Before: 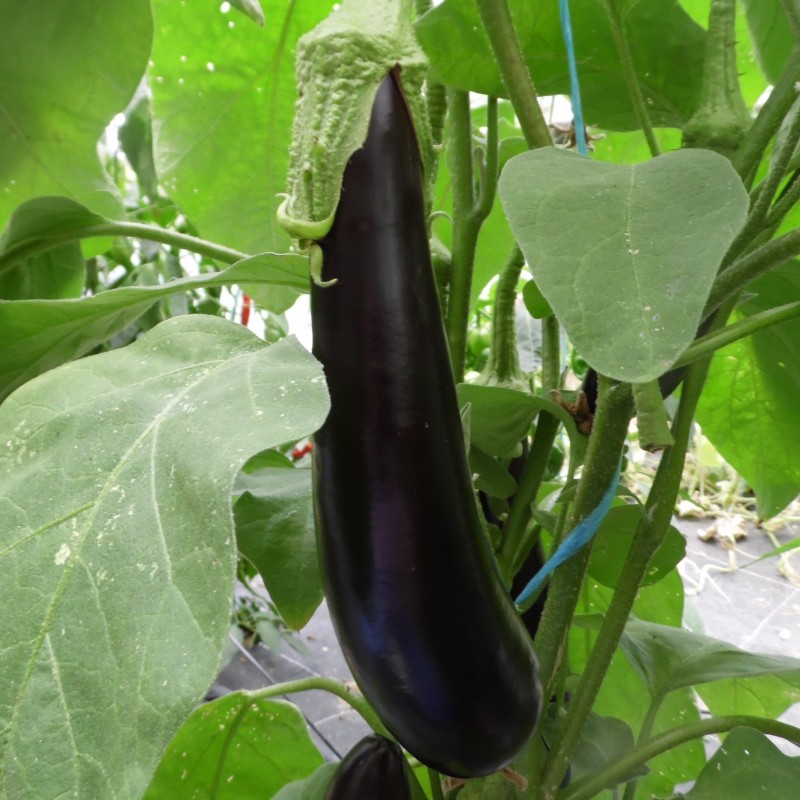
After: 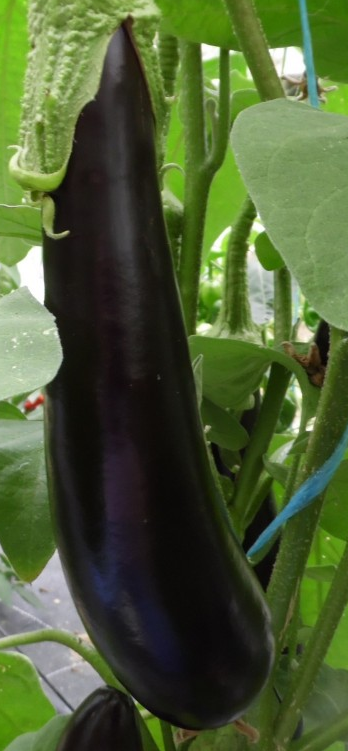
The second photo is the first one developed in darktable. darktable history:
crop: left 33.597%, top 6.049%, right 22.804%
